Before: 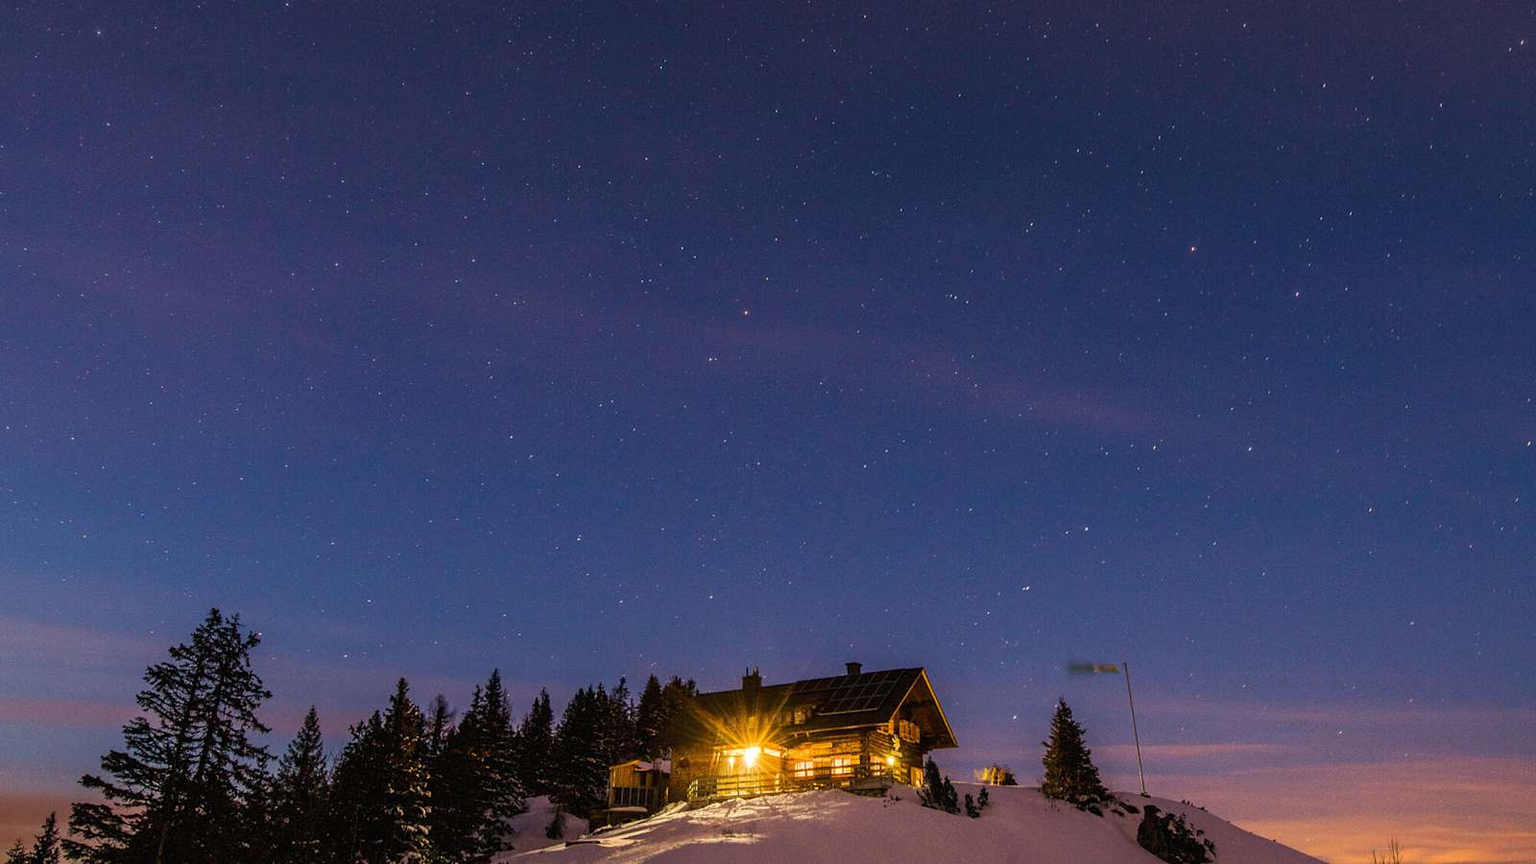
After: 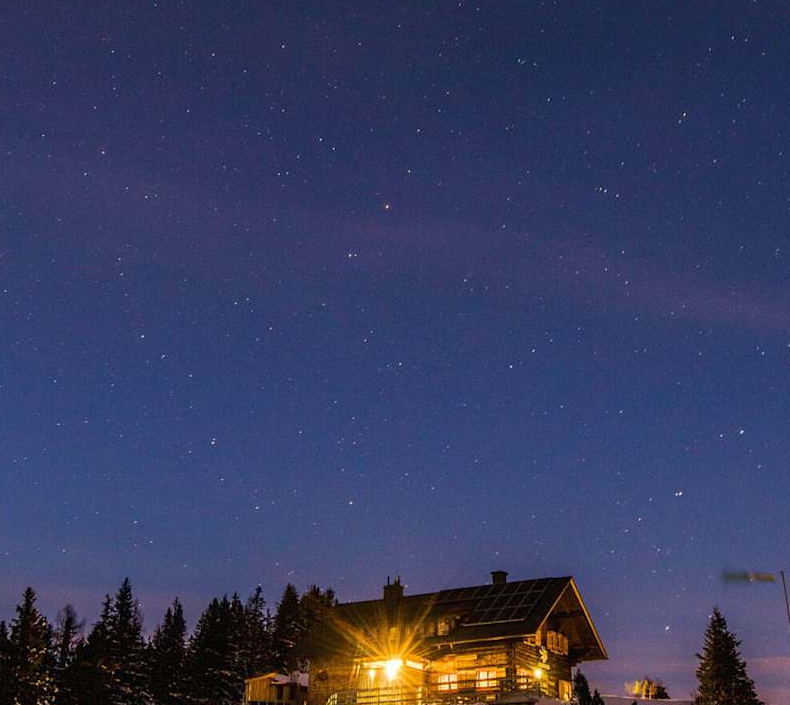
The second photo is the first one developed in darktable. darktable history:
crop and rotate: angle 0.012°, left 24.375%, top 13.249%, right 26.197%, bottom 8.29%
contrast equalizer: y [[0.5 ×6], [0.5 ×6], [0.975, 0.964, 0.925, 0.865, 0.793, 0.721], [0 ×6], [0 ×6]], mix -0.291
